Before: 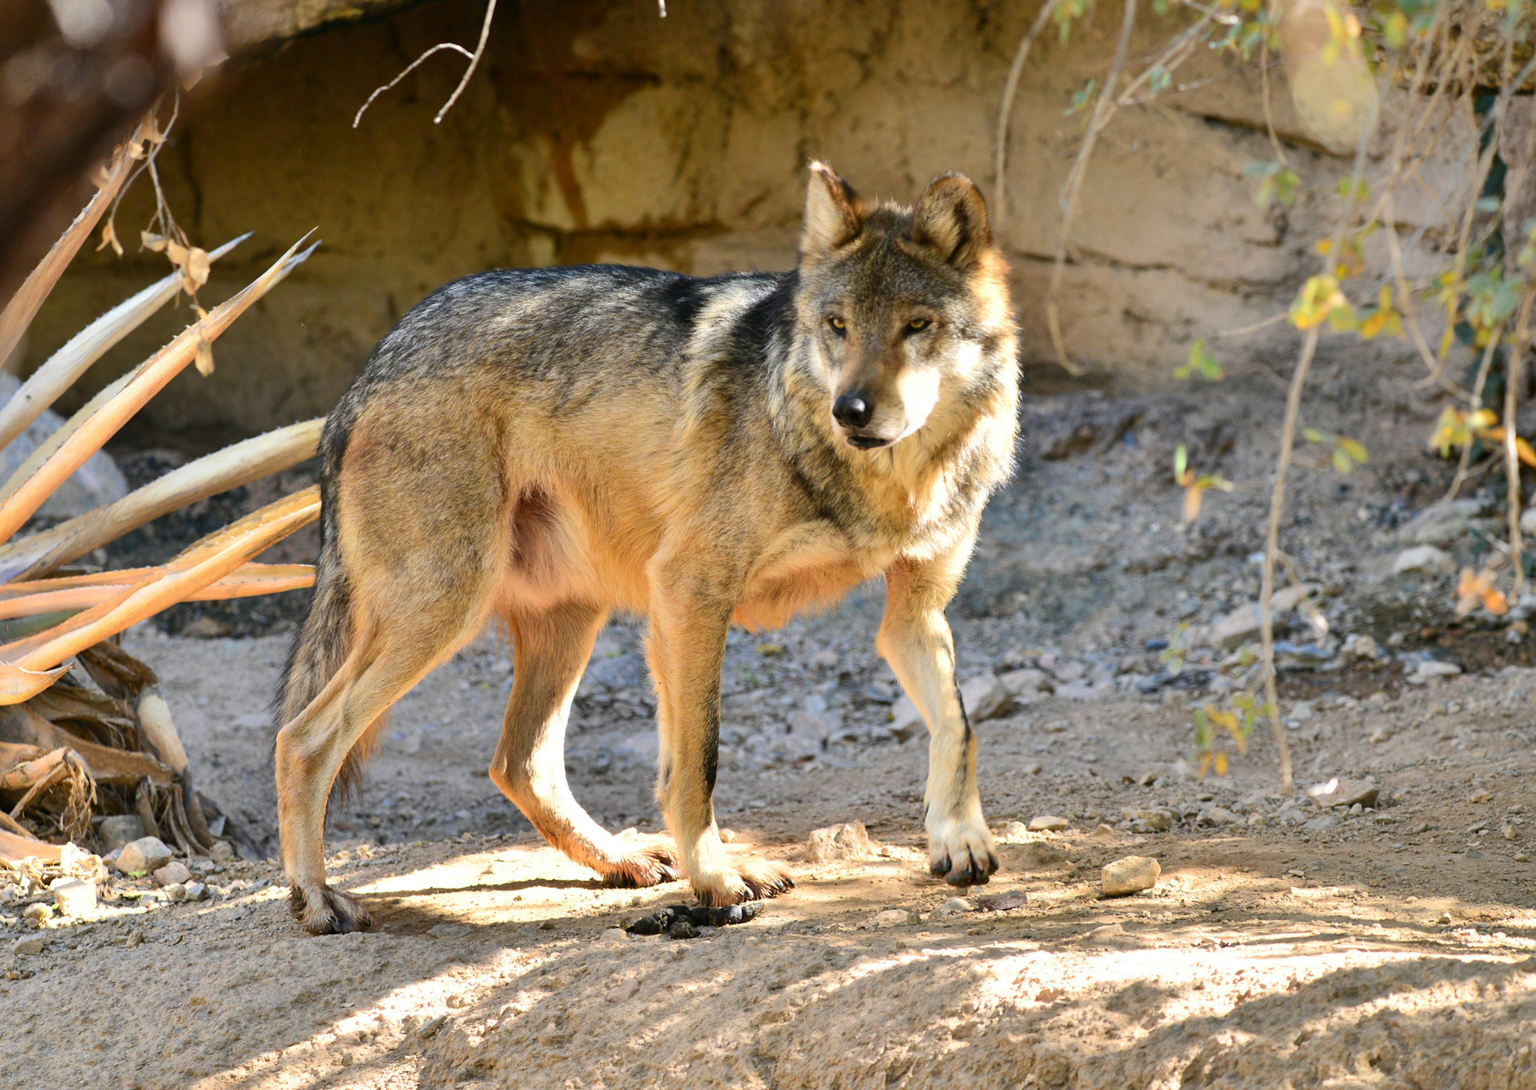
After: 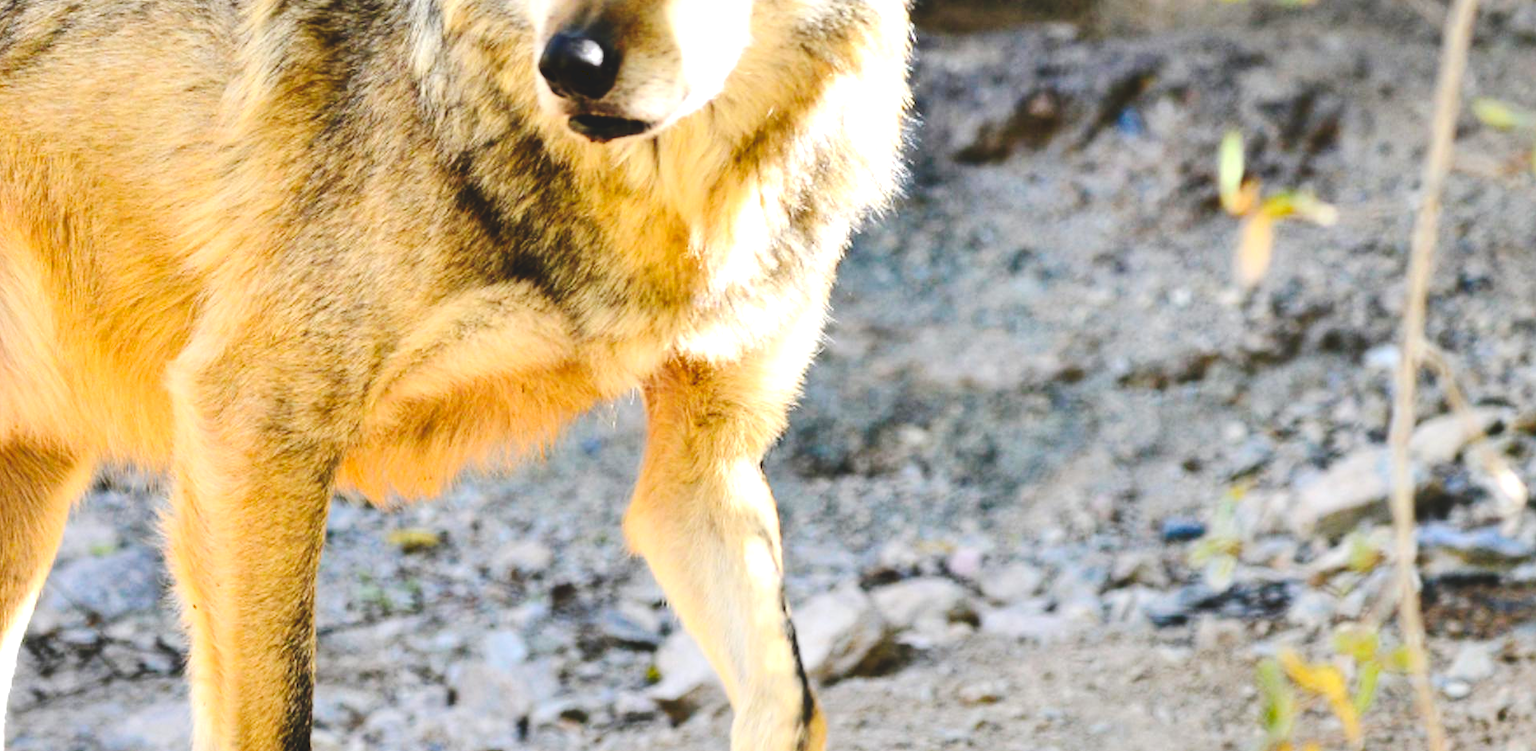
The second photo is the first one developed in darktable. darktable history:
crop: left 36.607%, top 34.735%, right 13.146%, bottom 30.611%
color balance rgb: linear chroma grading › global chroma 1.5%, linear chroma grading › mid-tones -1%, perceptual saturation grading › global saturation -3%, perceptual saturation grading › shadows -2%
color balance: contrast 6.48%, output saturation 113.3%
tone curve: curves: ch0 [(0, 0) (0.003, 0.112) (0.011, 0.115) (0.025, 0.111) (0.044, 0.114) (0.069, 0.126) (0.1, 0.144) (0.136, 0.164) (0.177, 0.196) (0.224, 0.249) (0.277, 0.316) (0.335, 0.401) (0.399, 0.487) (0.468, 0.571) (0.543, 0.647) (0.623, 0.728) (0.709, 0.795) (0.801, 0.866) (0.898, 0.933) (1, 1)], preserve colors none
tone equalizer: -8 EV -0.417 EV, -7 EV -0.389 EV, -6 EV -0.333 EV, -5 EV -0.222 EV, -3 EV 0.222 EV, -2 EV 0.333 EV, -1 EV 0.389 EV, +0 EV 0.417 EV, edges refinement/feathering 500, mask exposure compensation -1.57 EV, preserve details no
exposure: compensate highlight preservation false
